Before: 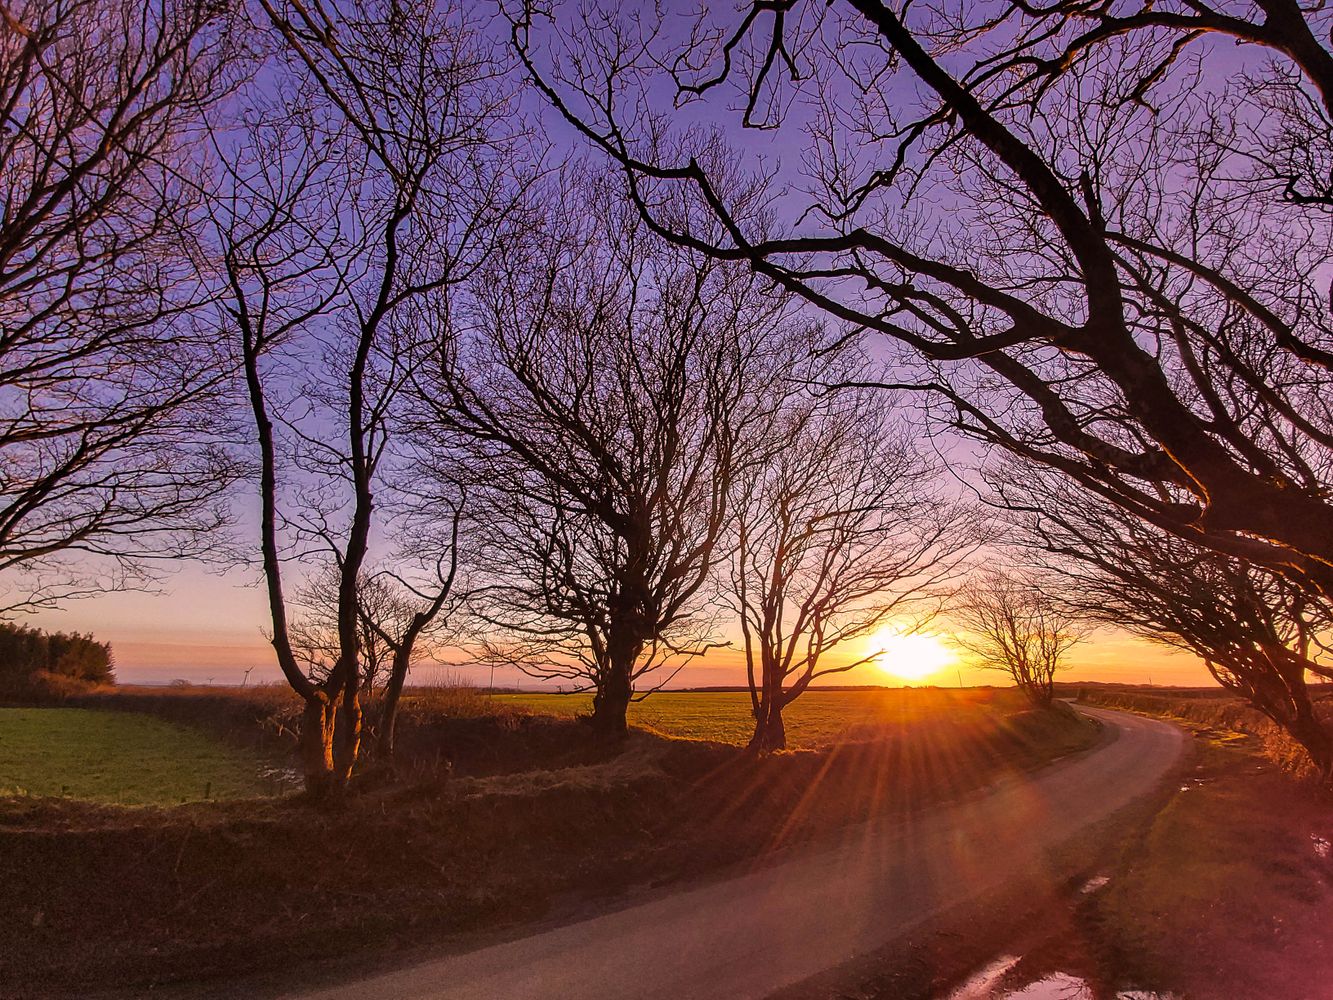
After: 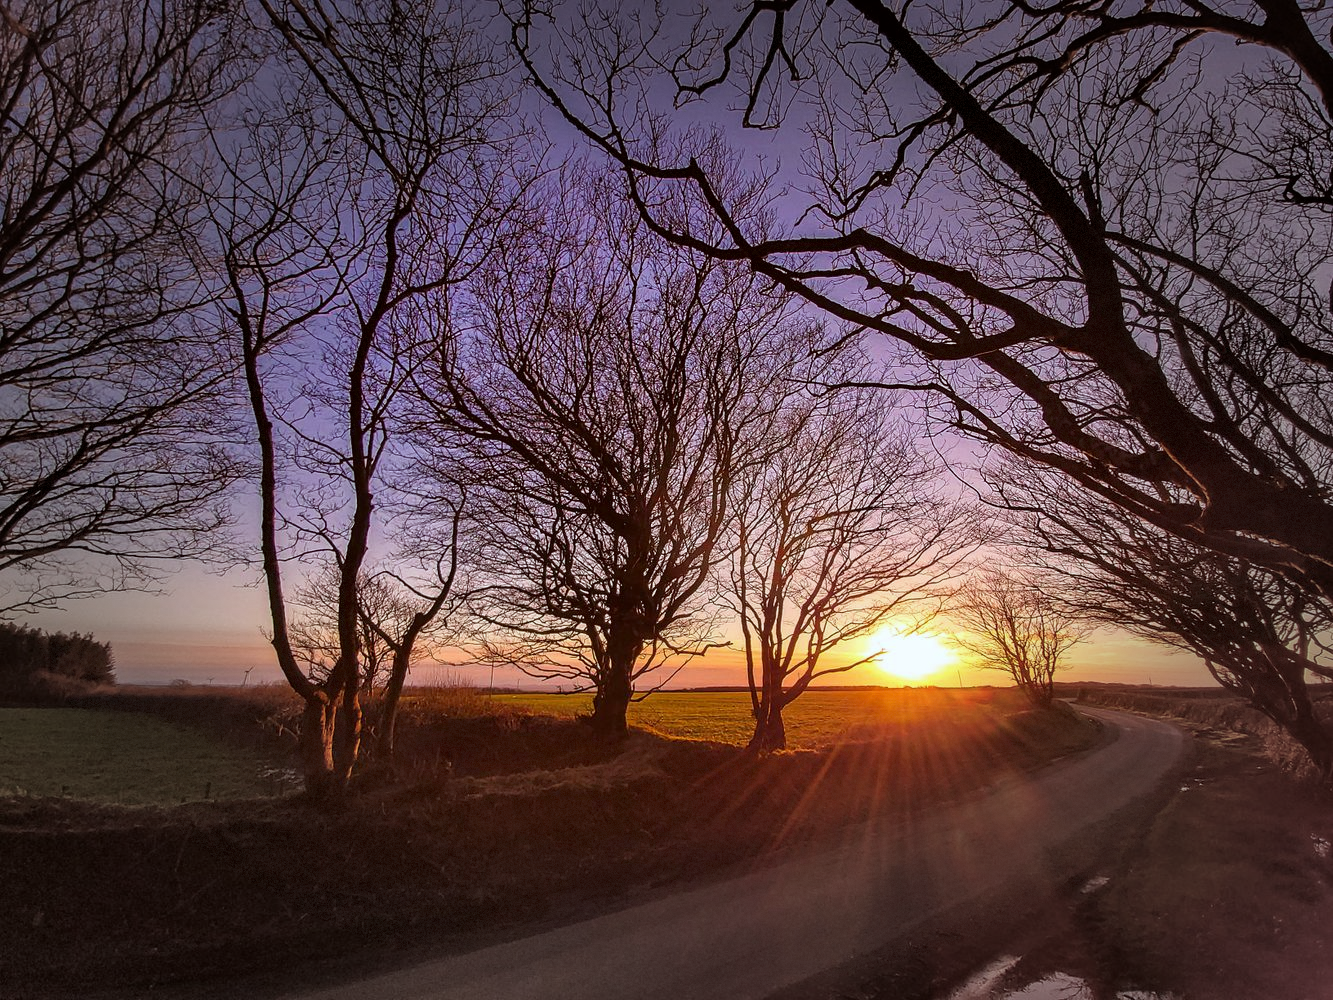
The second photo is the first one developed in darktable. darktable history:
color correction: highlights a* -4.91, highlights b* -3.7, shadows a* 4.21, shadows b* 4.15
vignetting: fall-off start 48.64%, automatic ratio true, width/height ratio 1.298, dithering 8-bit output
